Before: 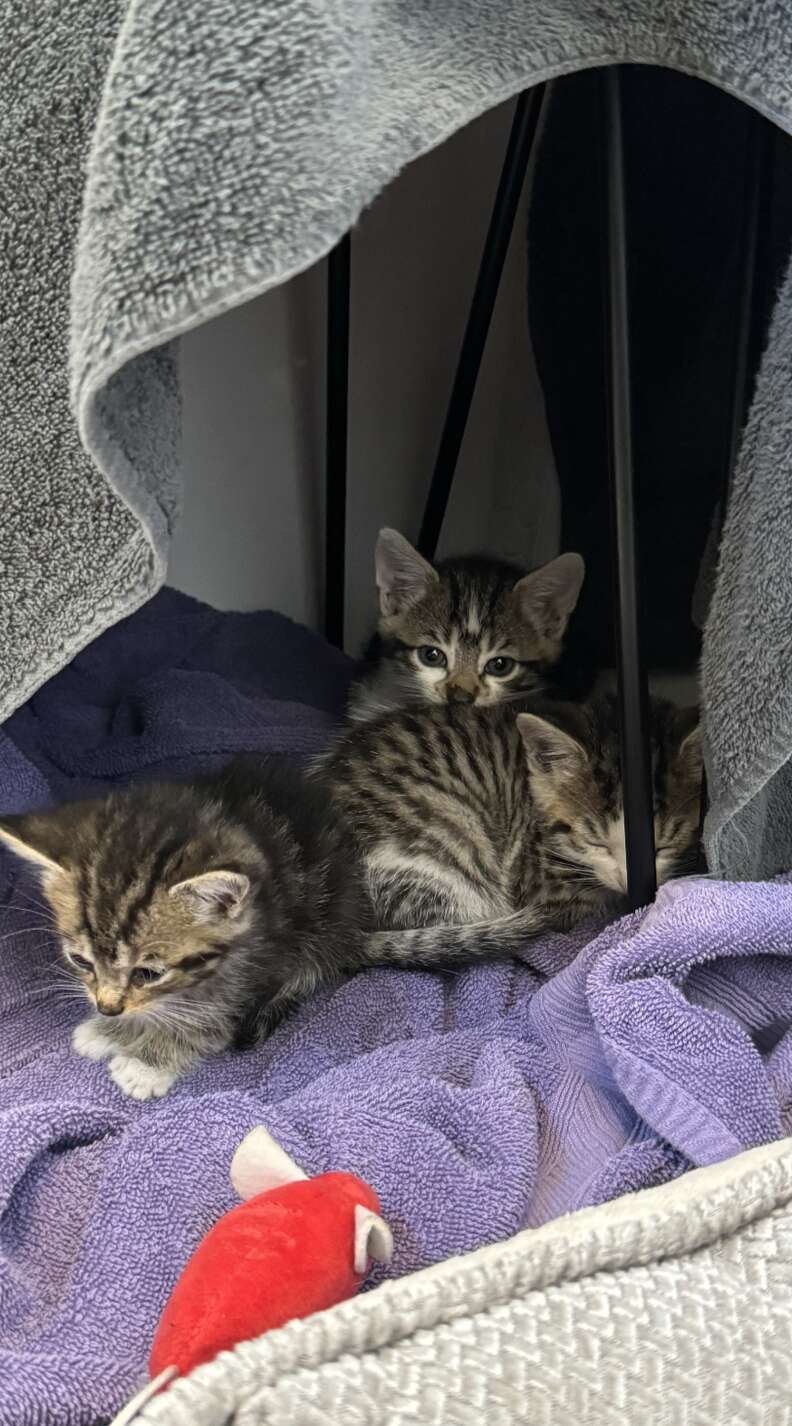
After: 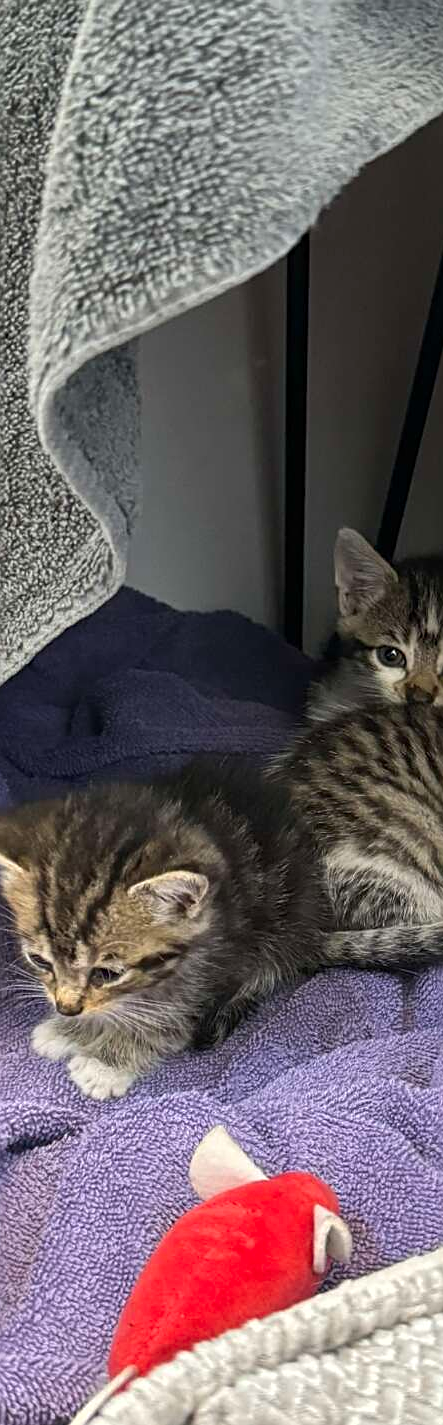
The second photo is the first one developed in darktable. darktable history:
sharpen: on, module defaults
crop: left 5.228%, right 38.808%
tone equalizer: edges refinement/feathering 500, mask exposure compensation -1.57 EV, preserve details no
